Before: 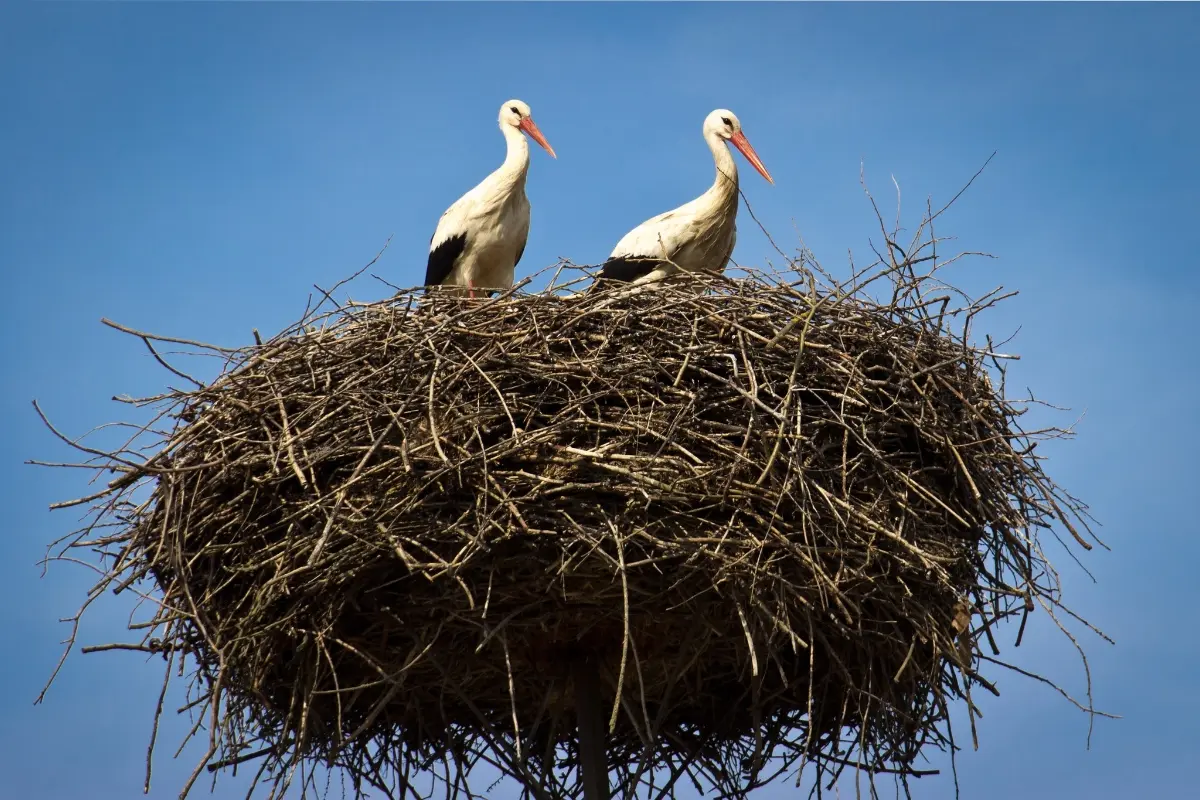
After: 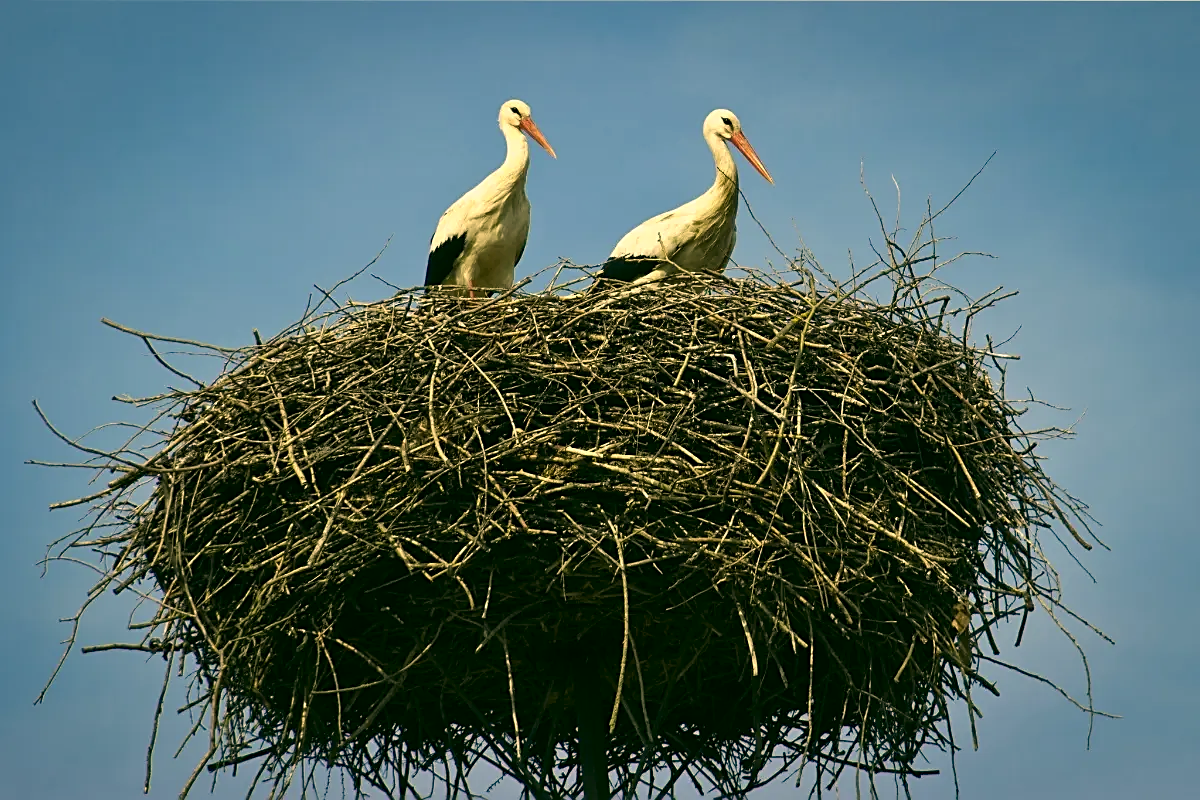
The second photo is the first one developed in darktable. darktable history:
sharpen: on, module defaults
tone equalizer: edges refinement/feathering 500, mask exposure compensation -1.57 EV, preserve details no
color correction: highlights a* 5.27, highlights b* 24.17, shadows a* -15.91, shadows b* 3.9
